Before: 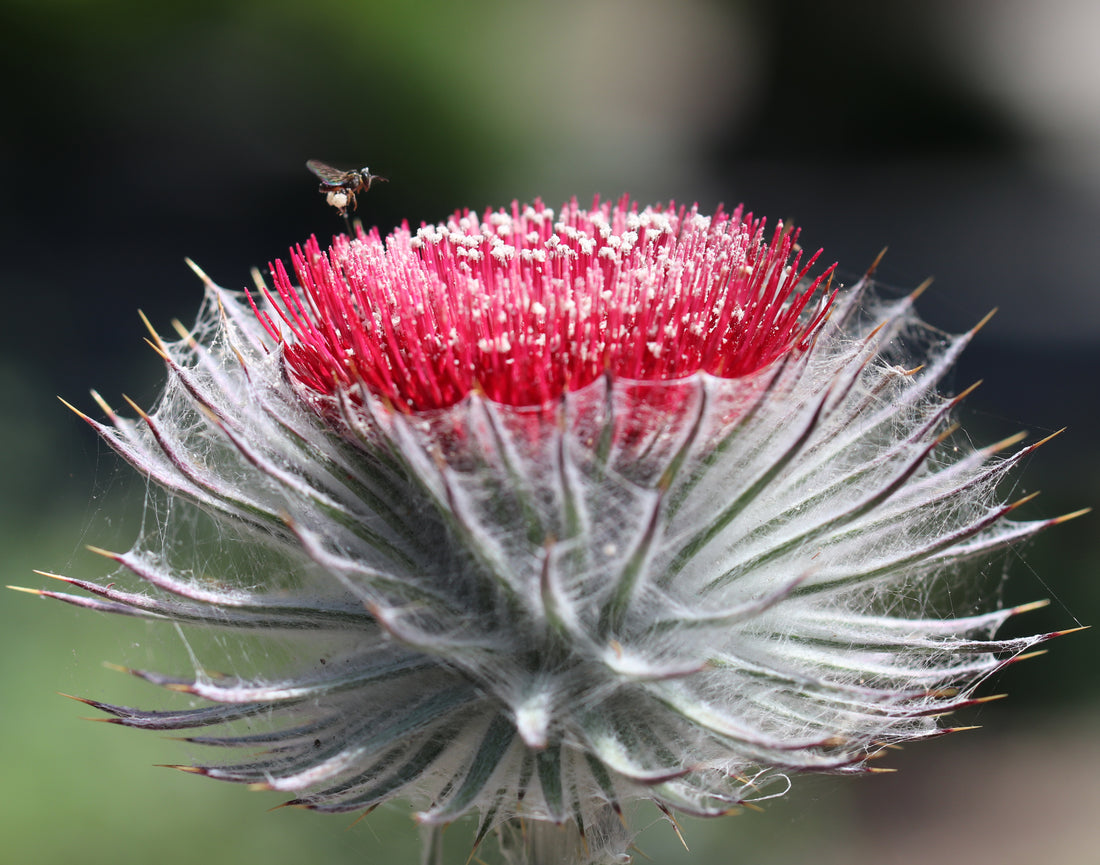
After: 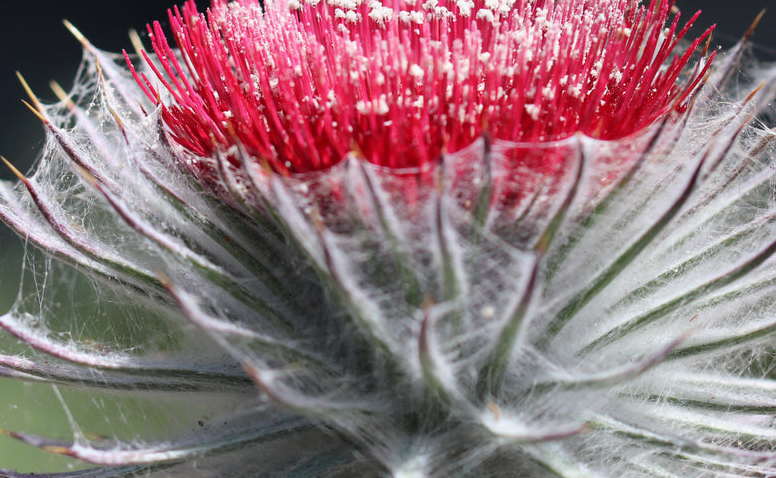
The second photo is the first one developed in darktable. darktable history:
exposure: exposure -0.072 EV, compensate highlight preservation false
crop: left 11.123%, top 27.61%, right 18.3%, bottom 17.034%
